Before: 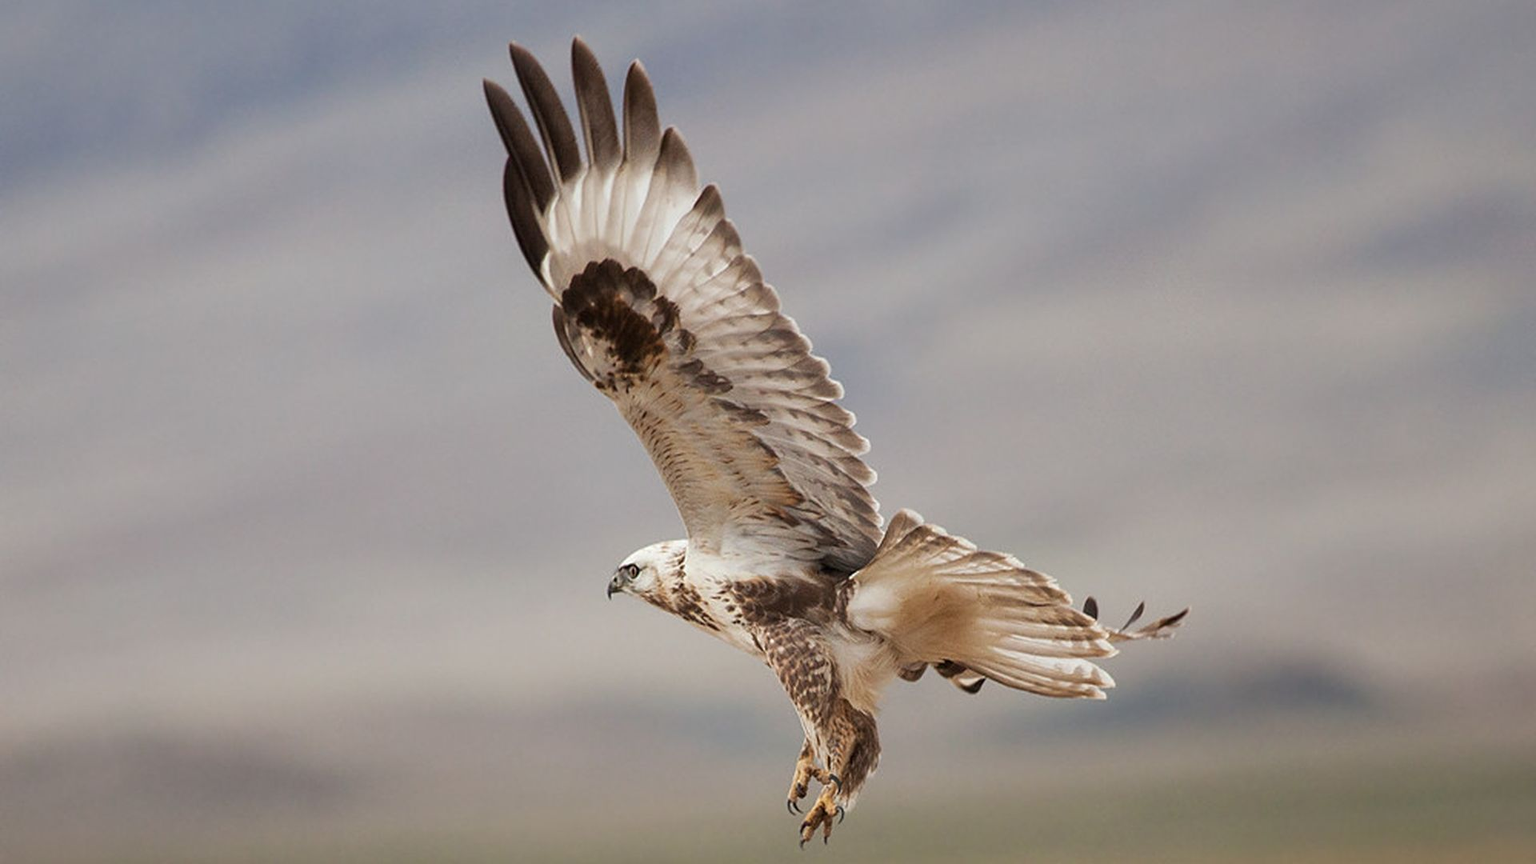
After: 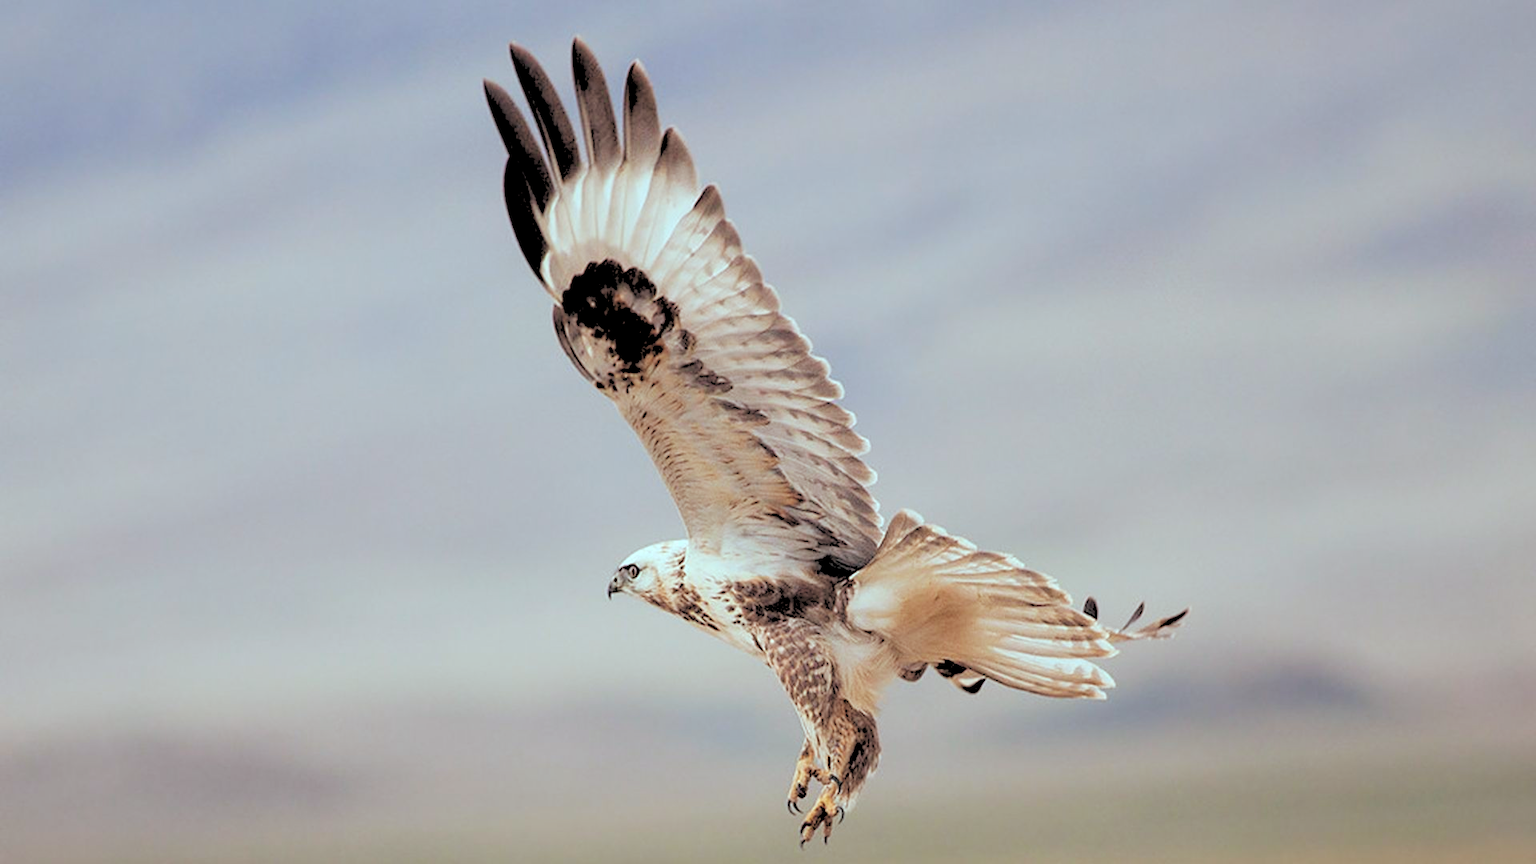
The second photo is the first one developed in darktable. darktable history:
color balance: lift [1.003, 0.993, 1.001, 1.007], gamma [1.018, 1.072, 0.959, 0.928], gain [0.974, 0.873, 1.031, 1.127]
tone equalizer: on, module defaults
rgb levels: levels [[0.027, 0.429, 0.996], [0, 0.5, 1], [0, 0.5, 1]]
